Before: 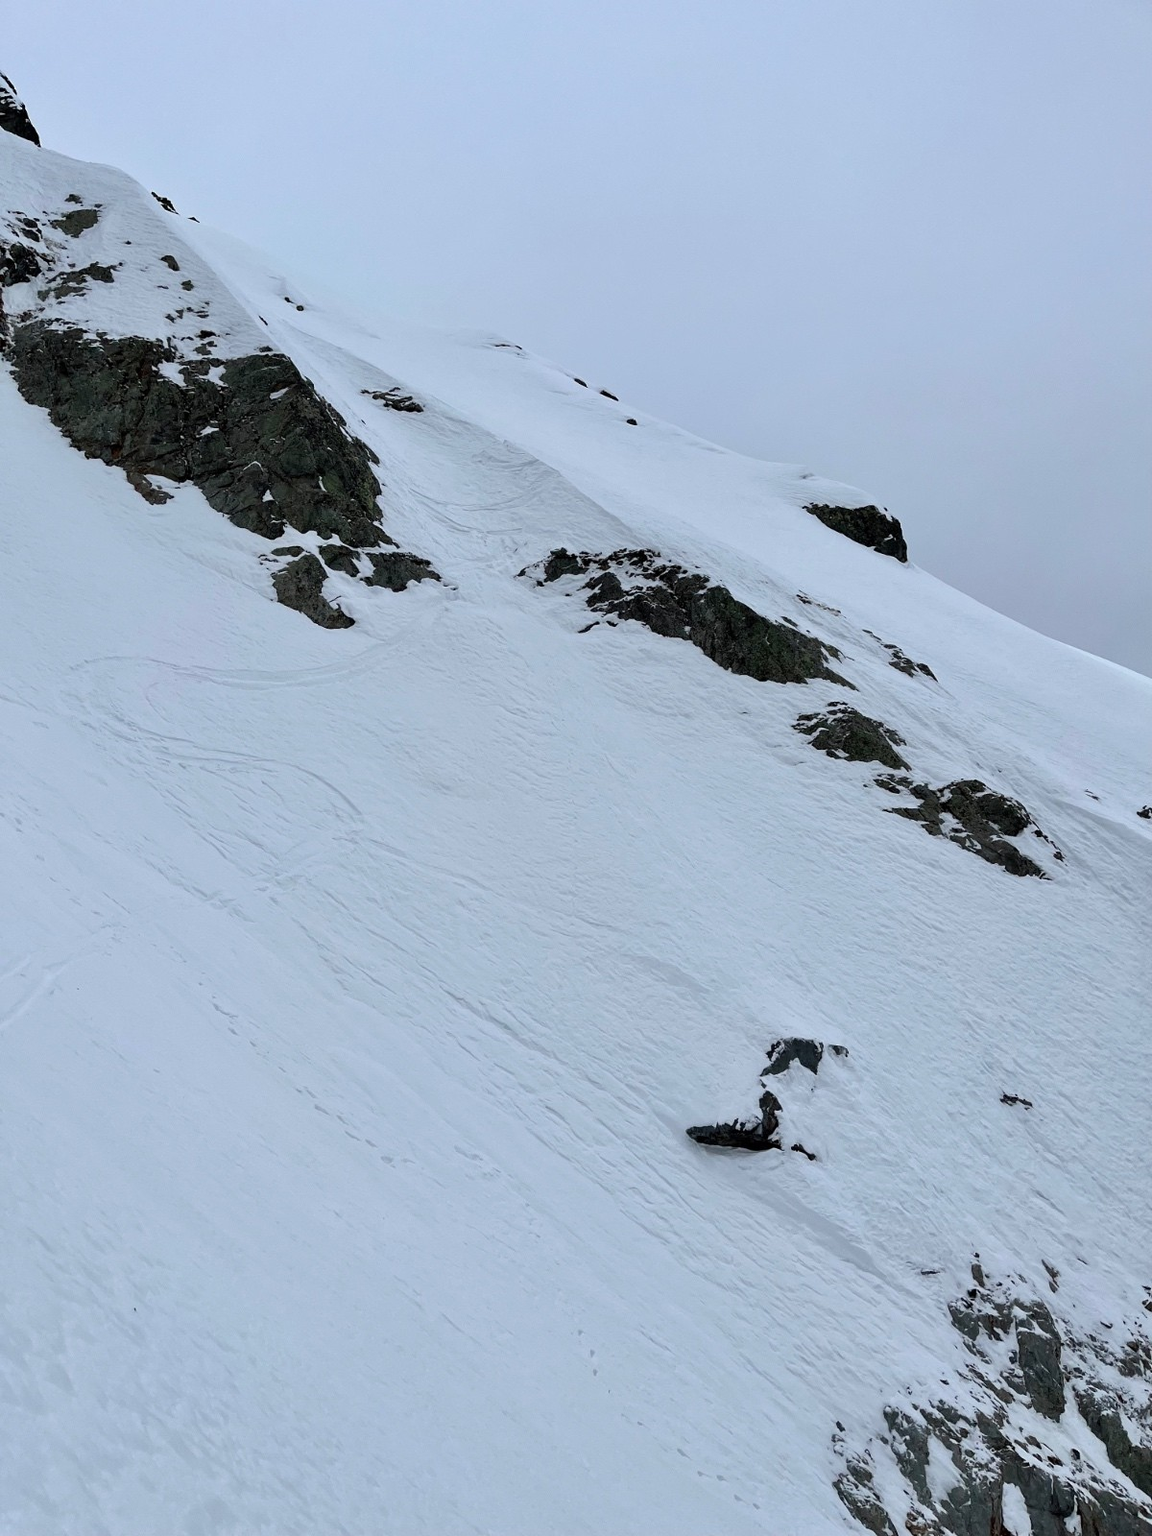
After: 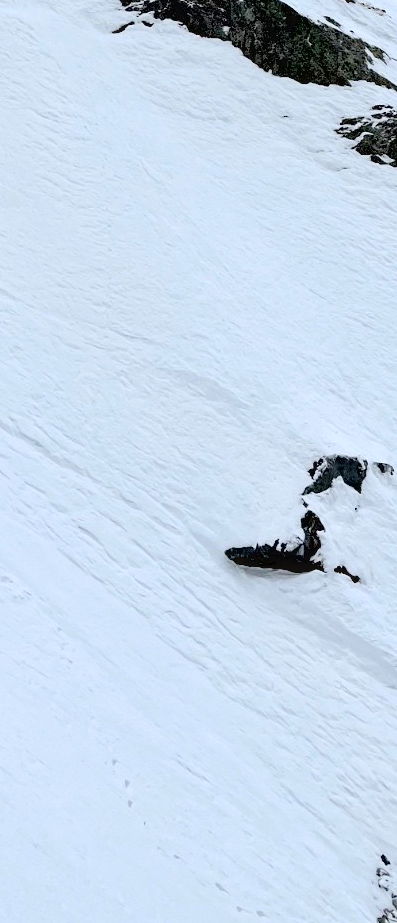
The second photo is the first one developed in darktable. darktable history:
global tonemap: drago (0.7, 100)
haze removal: compatibility mode true, adaptive false
crop: left 40.878%, top 39.176%, right 25.993%, bottom 3.081%
exposure: black level correction 0.009, exposure -0.159 EV, compensate highlight preservation false
